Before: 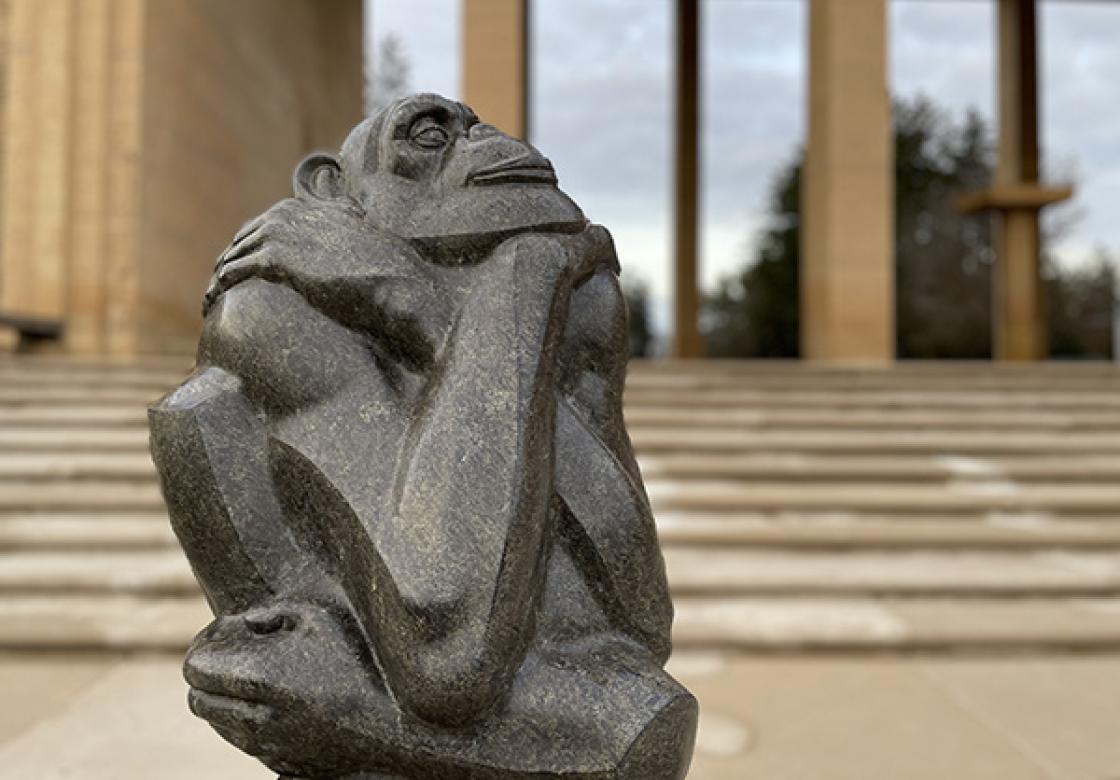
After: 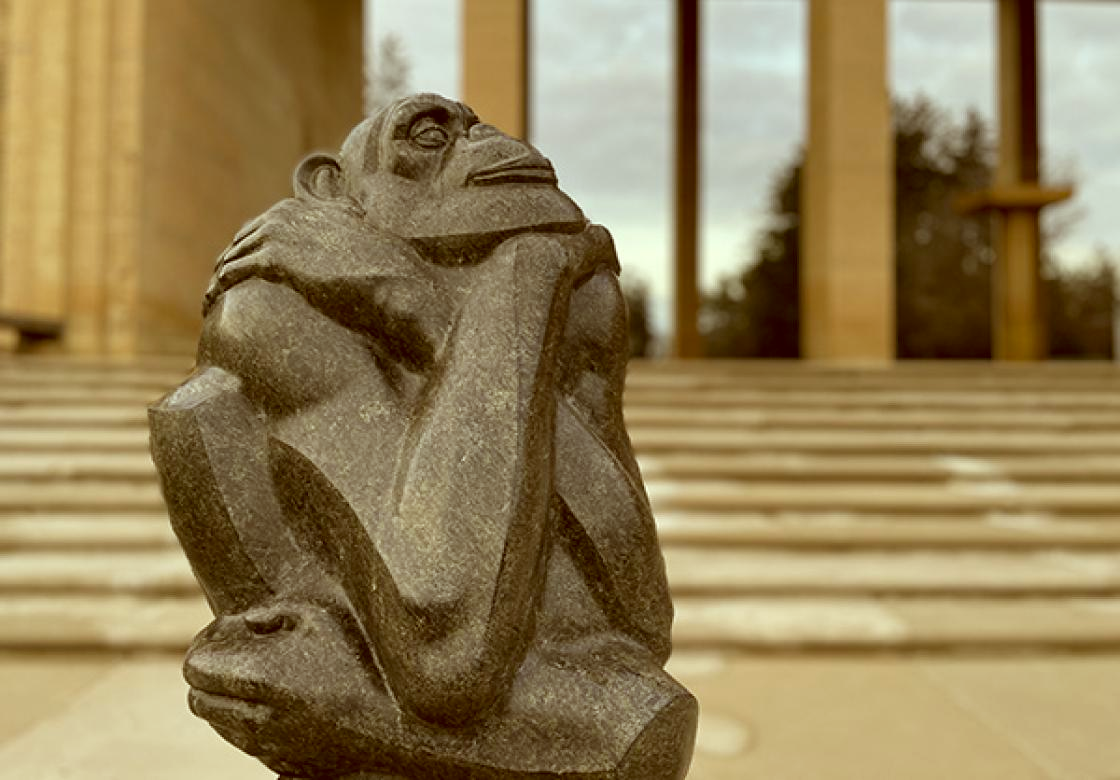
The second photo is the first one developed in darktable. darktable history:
color correction: highlights a* -6.01, highlights b* 9.45, shadows a* 10.61, shadows b* 23.43
